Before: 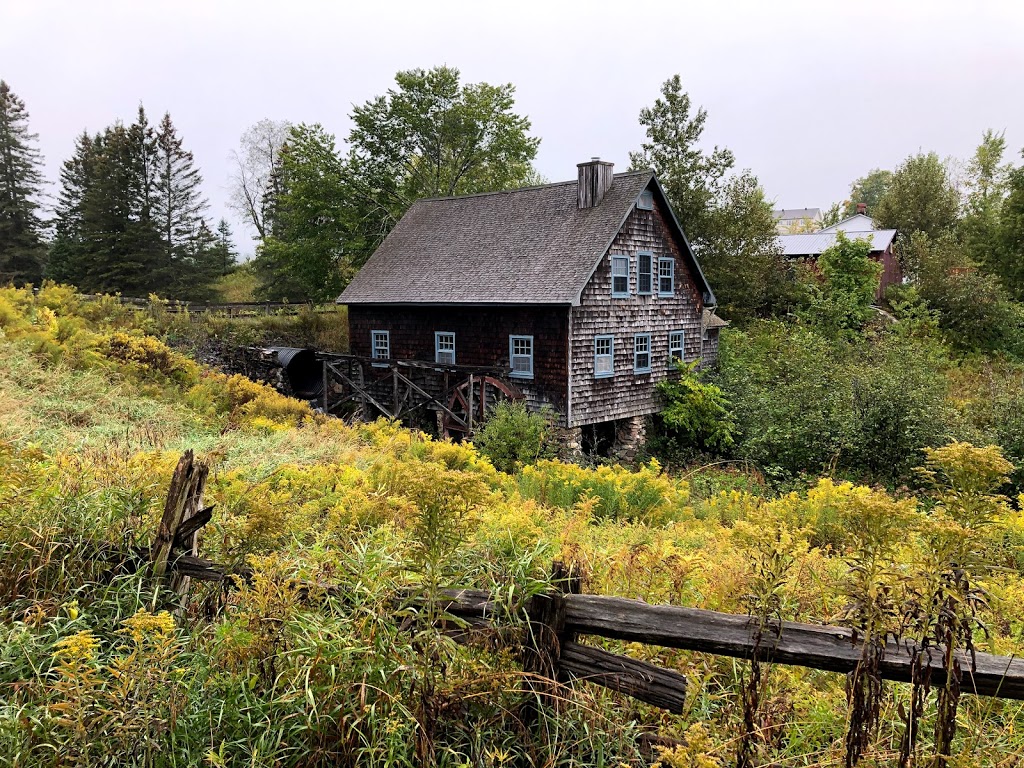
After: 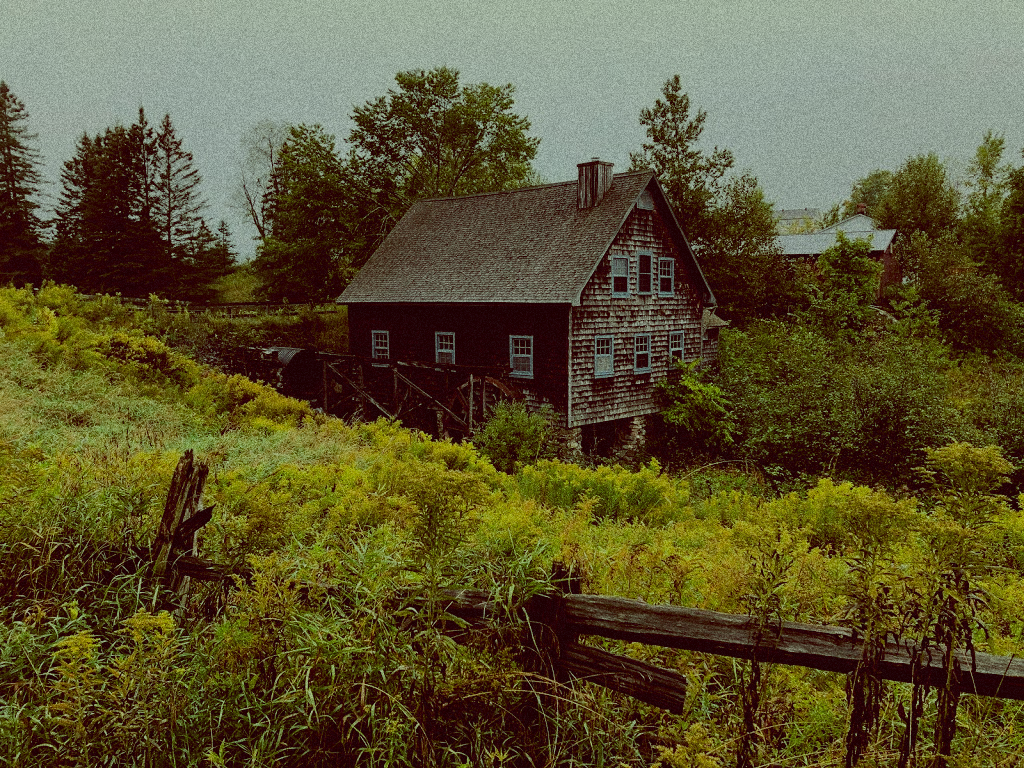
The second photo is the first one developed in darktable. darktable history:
color balance: lift [1, 1.015, 0.987, 0.985], gamma [1, 0.959, 1.042, 0.958], gain [0.927, 0.938, 1.072, 0.928], contrast 1.5%
grain: coarseness 14.49 ISO, strength 48.04%, mid-tones bias 35%
exposure: exposure -1 EV, compensate highlight preservation false
filmic rgb: black relative exposure -7.65 EV, white relative exposure 4.56 EV, hardness 3.61
